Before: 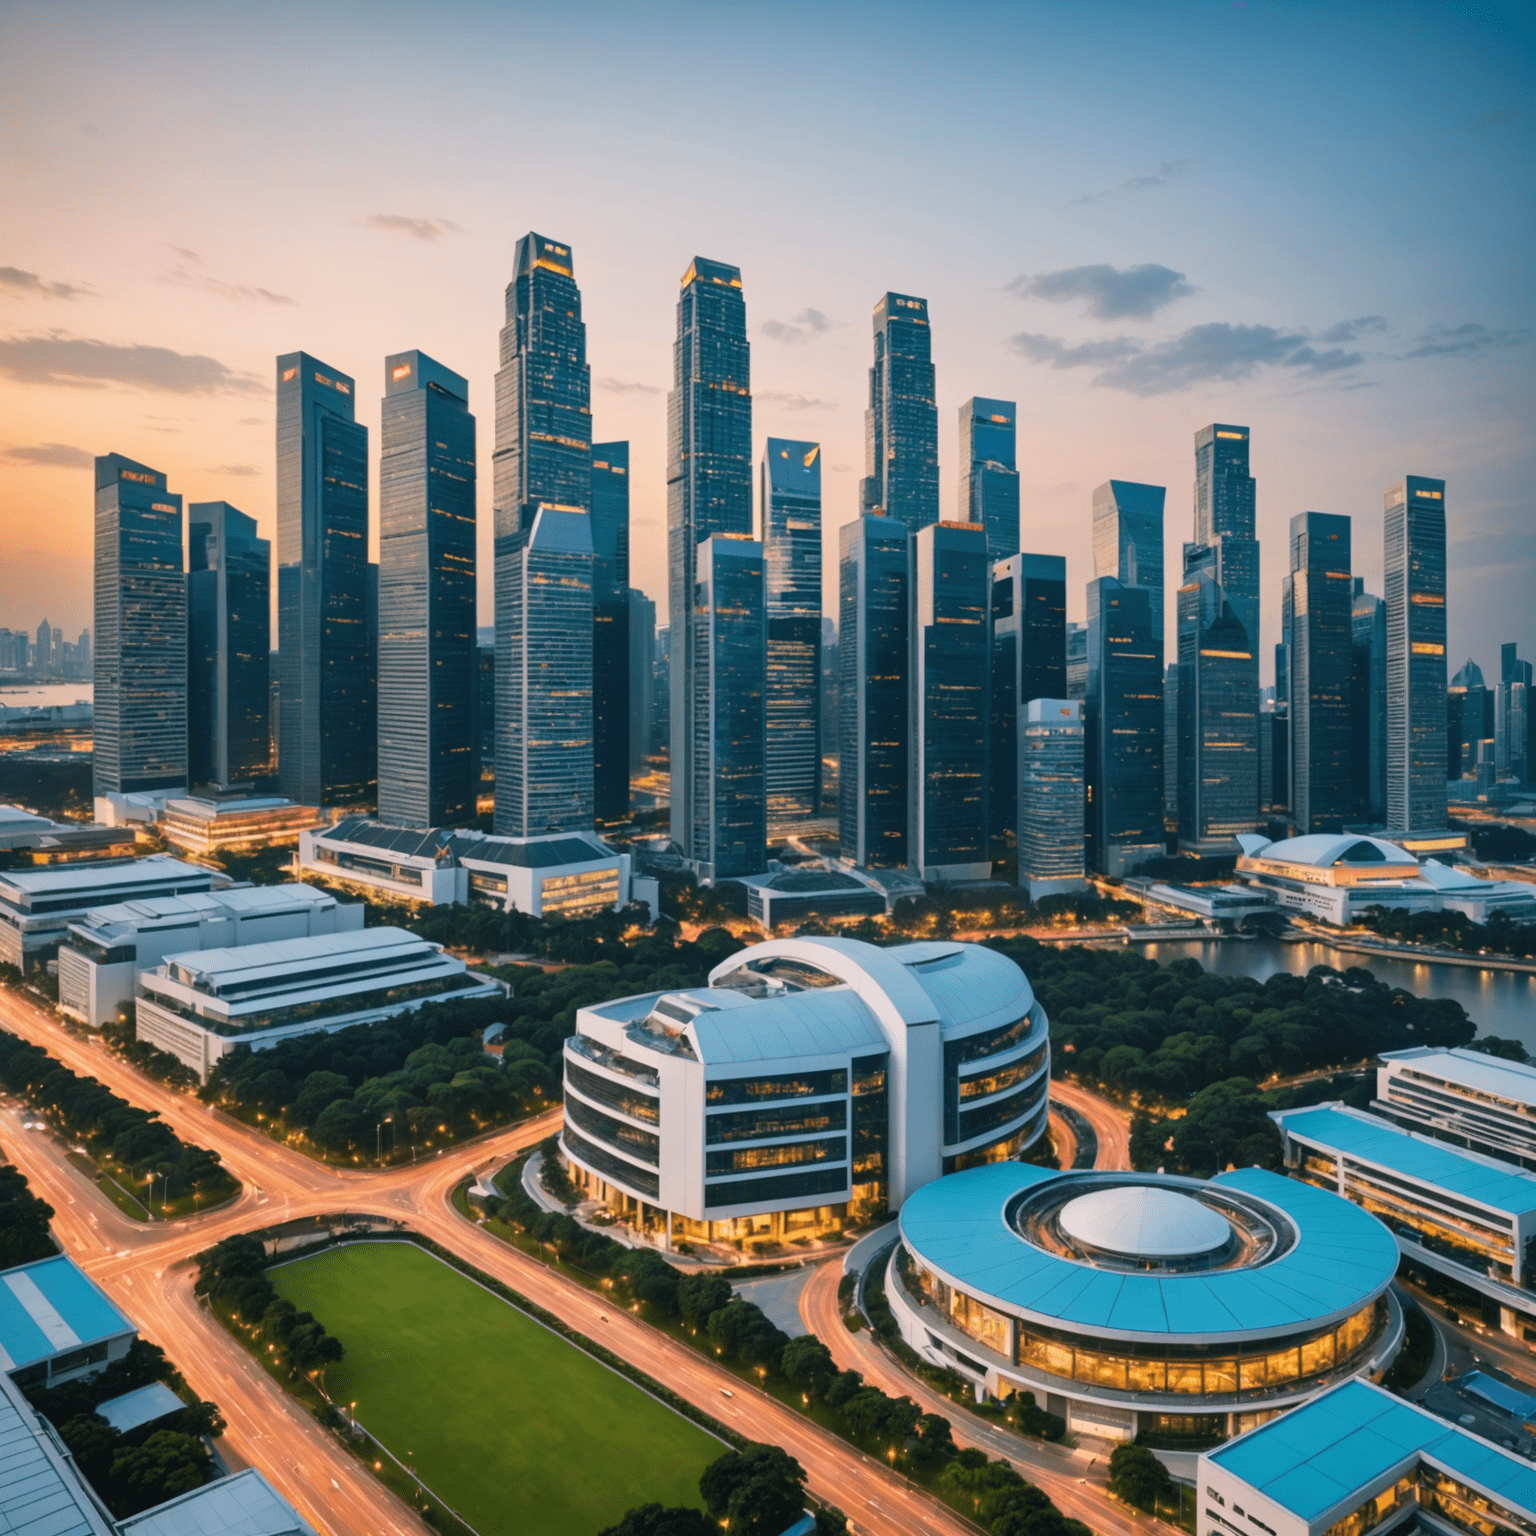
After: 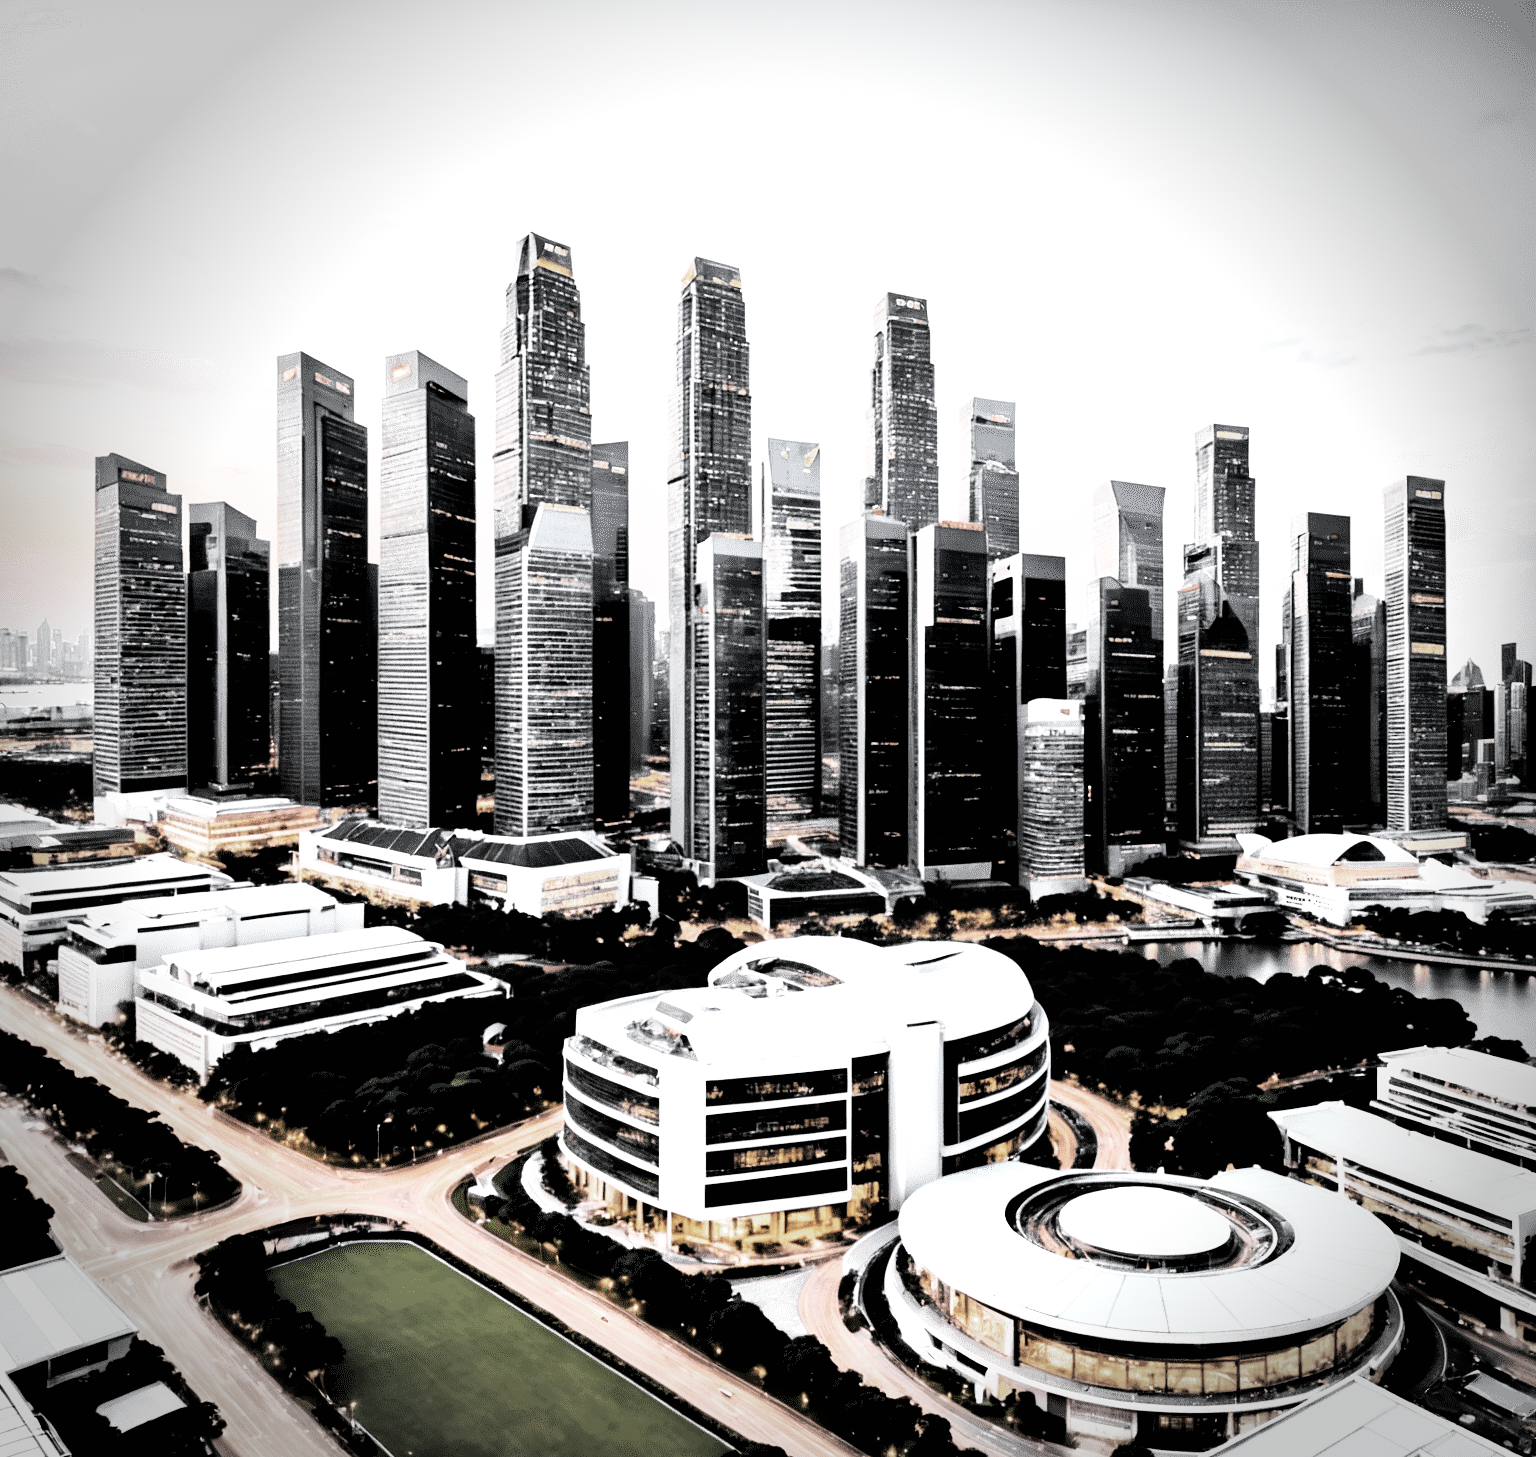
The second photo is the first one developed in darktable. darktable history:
velvia: on, module defaults
white balance: red 1.042, blue 1.17
crop and rotate: top 0%, bottom 5.097%
vignetting: fall-off radius 31.48%, brightness -0.472
color zones: curves: ch0 [(0, 0.613) (0.01, 0.613) (0.245, 0.448) (0.498, 0.529) (0.642, 0.665) (0.879, 0.777) (0.99, 0.613)]; ch1 [(0, 0.035) (0.121, 0.189) (0.259, 0.197) (0.415, 0.061) (0.589, 0.022) (0.732, 0.022) (0.857, 0.026) (0.991, 0.053)]
base curve: curves: ch0 [(0, 0) (0.007, 0.004) (0.027, 0.03) (0.046, 0.07) (0.207, 0.54) (0.442, 0.872) (0.673, 0.972) (1, 1)], preserve colors none
rgb levels: levels [[0.034, 0.472, 0.904], [0, 0.5, 1], [0, 0.5, 1]]
